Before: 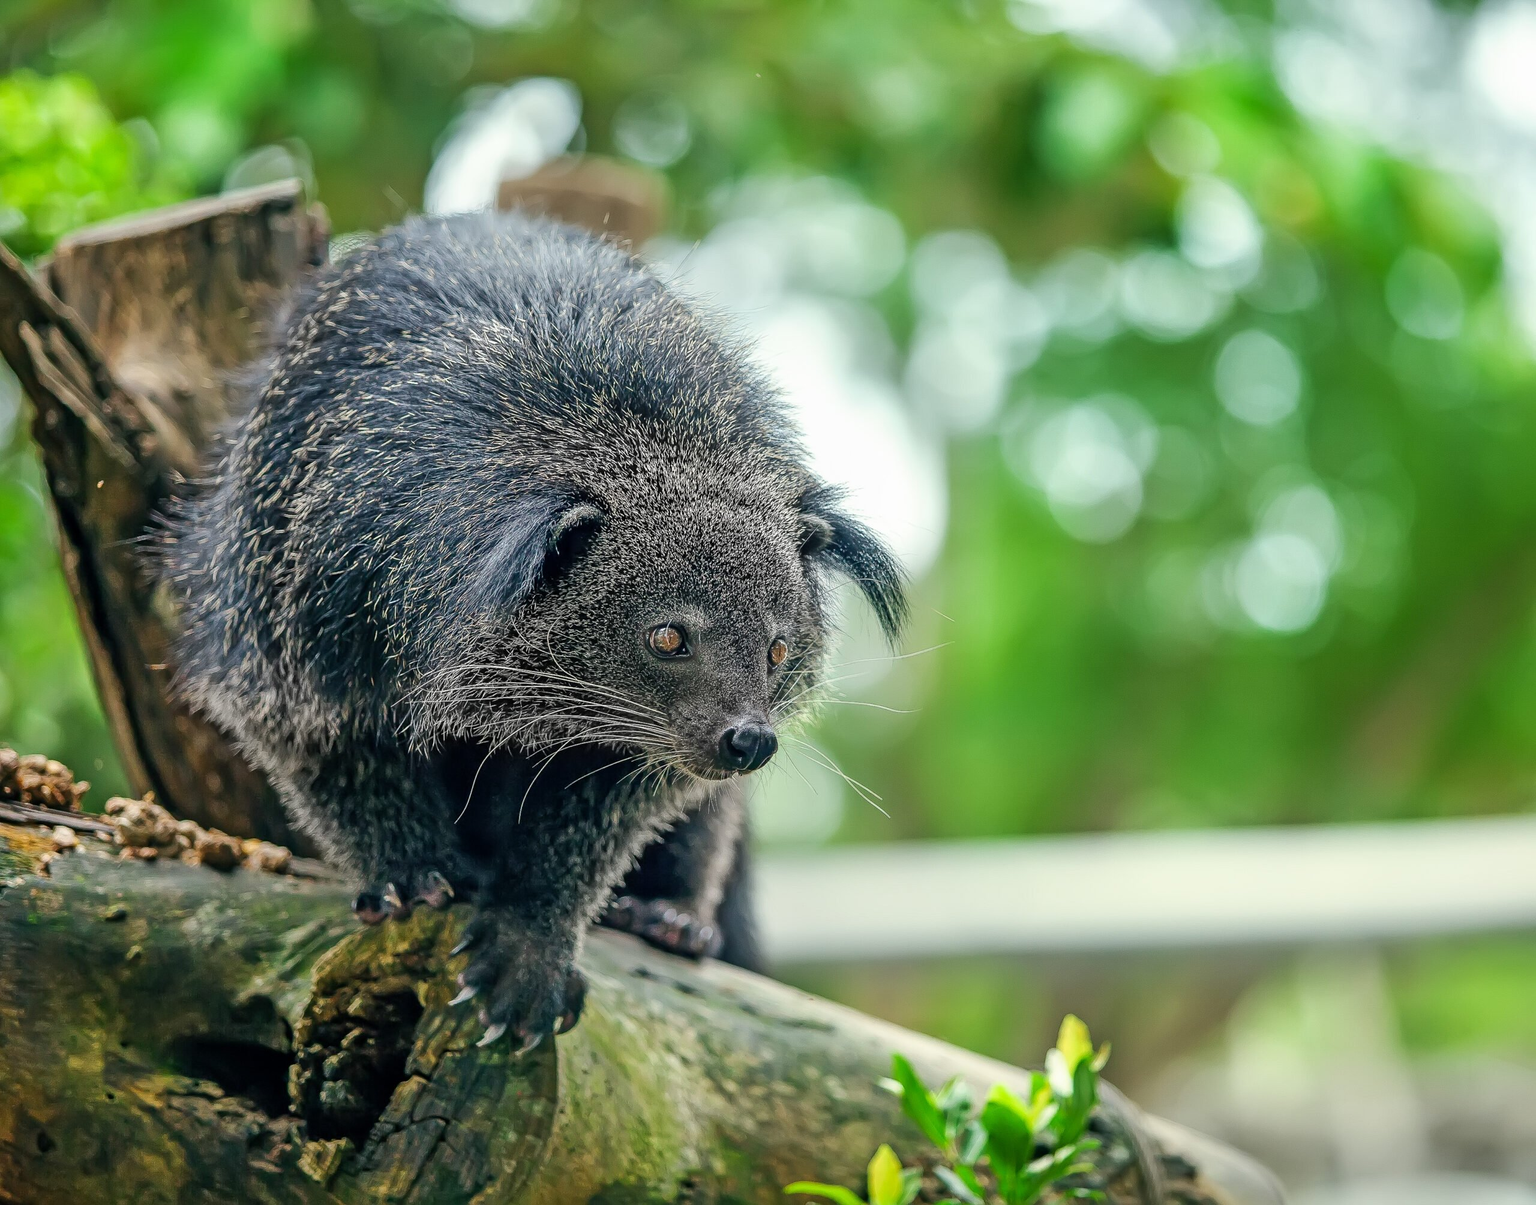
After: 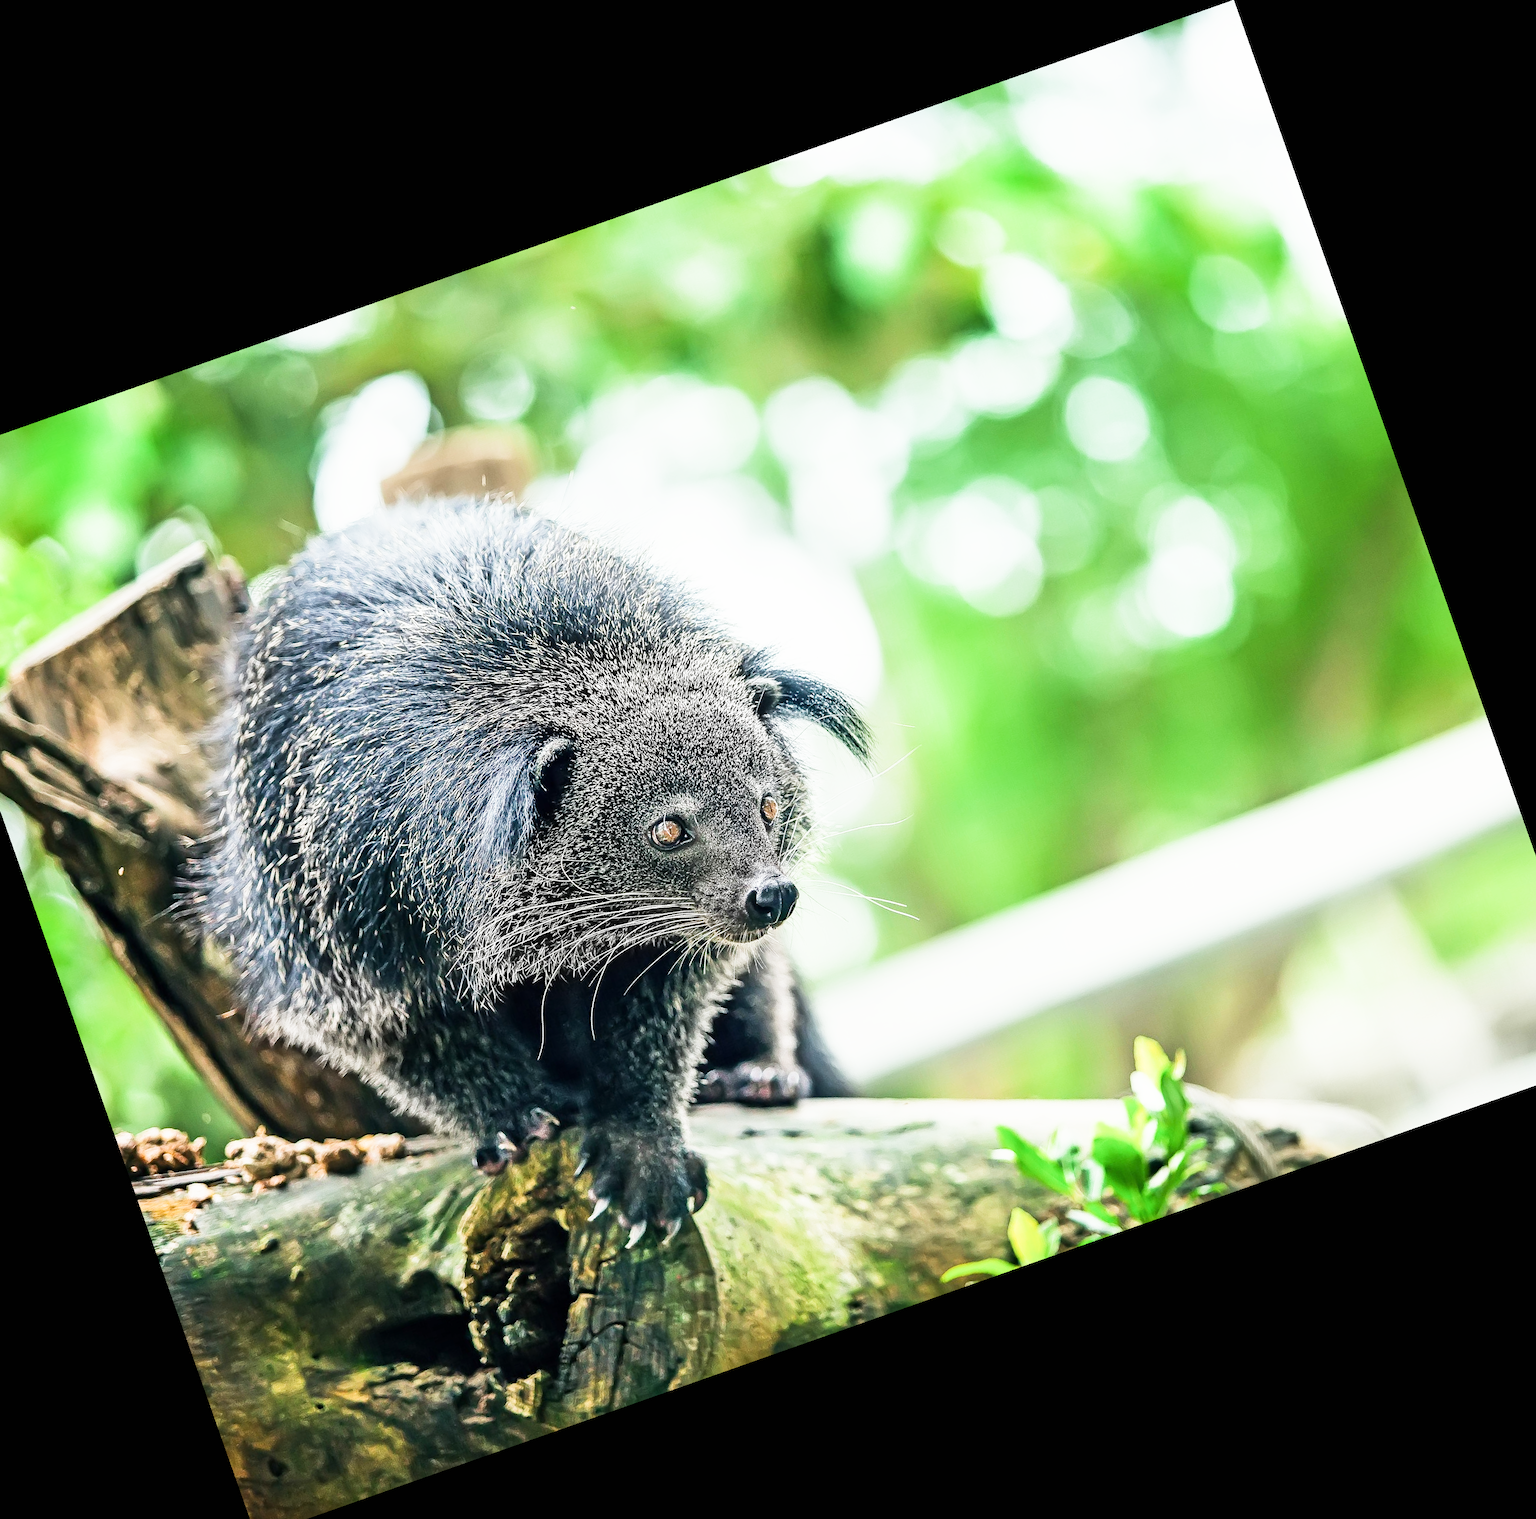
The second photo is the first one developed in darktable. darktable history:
exposure: exposure 0.999 EV, compensate highlight preservation false
tone equalizer: -8 EV -0.75 EV, -7 EV -0.7 EV, -6 EV -0.6 EV, -5 EV -0.4 EV, -3 EV 0.4 EV, -2 EV 0.6 EV, -1 EV 0.7 EV, +0 EV 0.75 EV, edges refinement/feathering 500, mask exposure compensation -1.57 EV, preserve details no
sigmoid: contrast 1.22, skew 0.65
crop and rotate: angle 19.43°, left 6.812%, right 4.125%, bottom 1.087%
